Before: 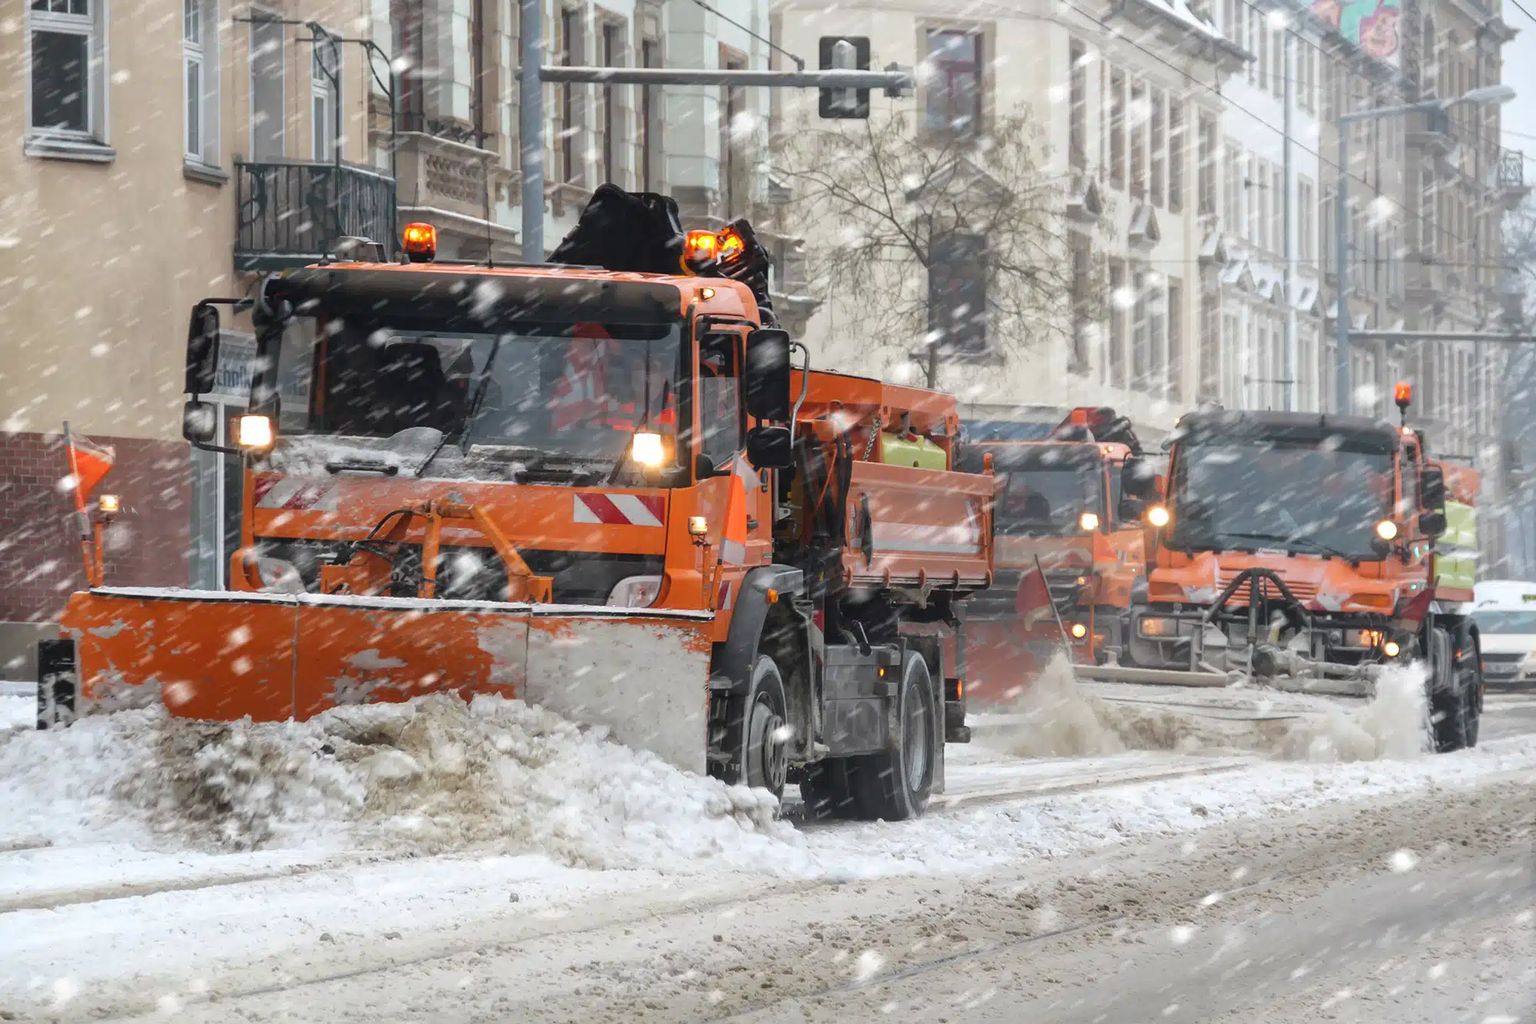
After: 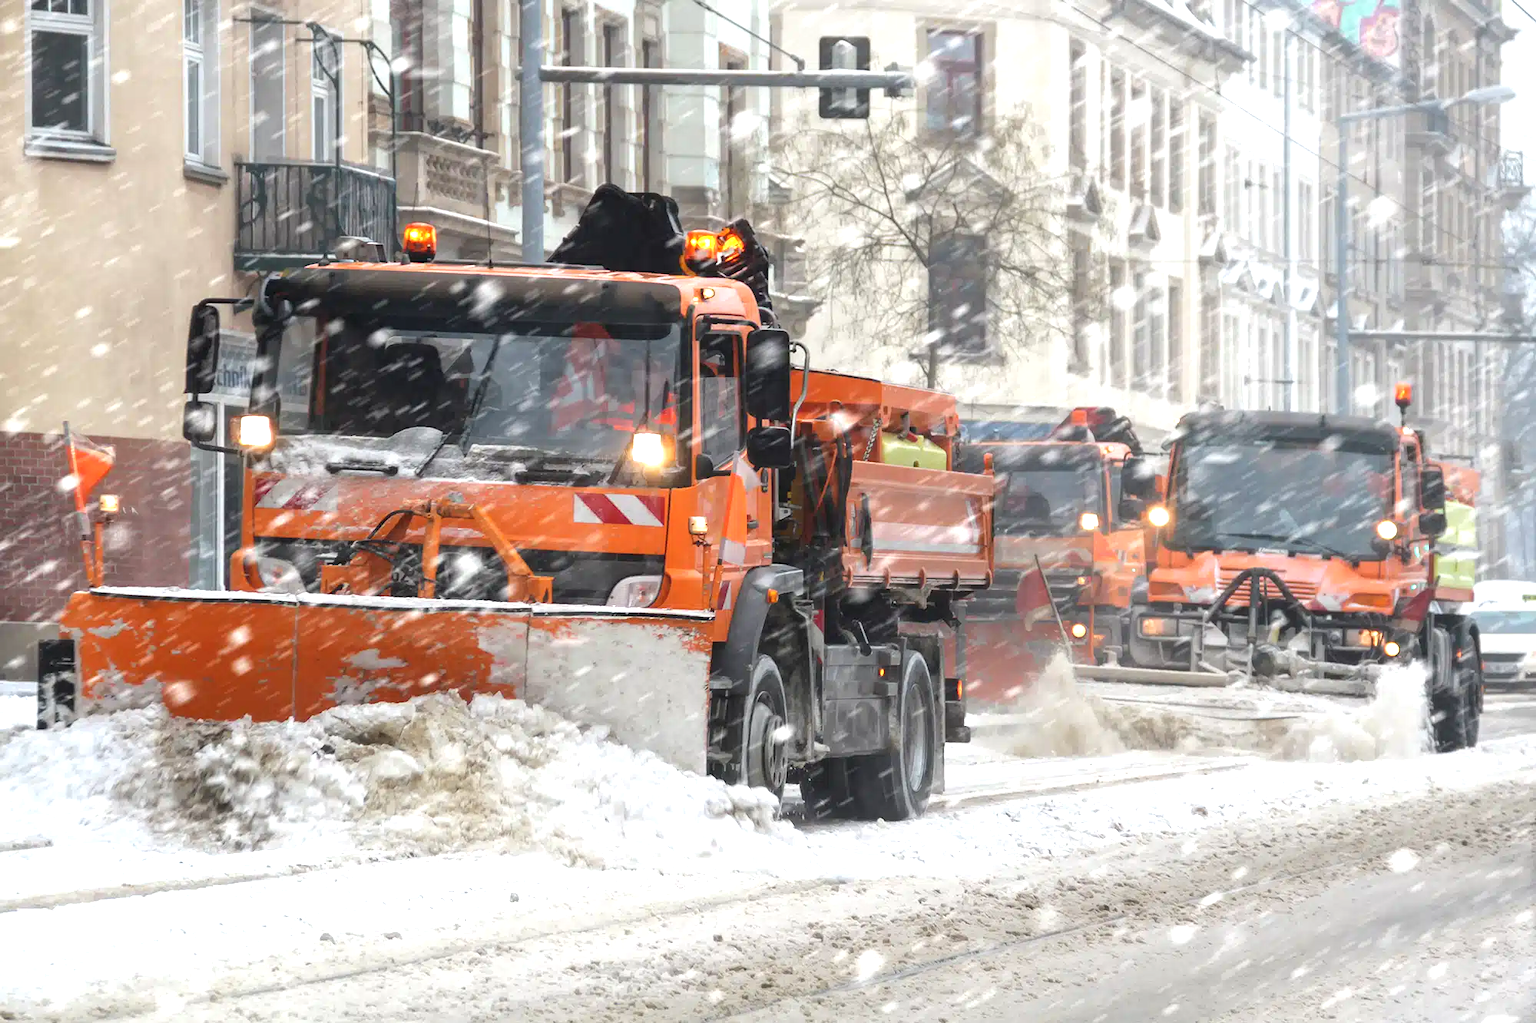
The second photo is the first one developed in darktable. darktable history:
exposure: exposure 0.559 EV, compensate highlight preservation false
shadows and highlights: shadows 12, white point adjustment 1.2, highlights -0.36, soften with gaussian
